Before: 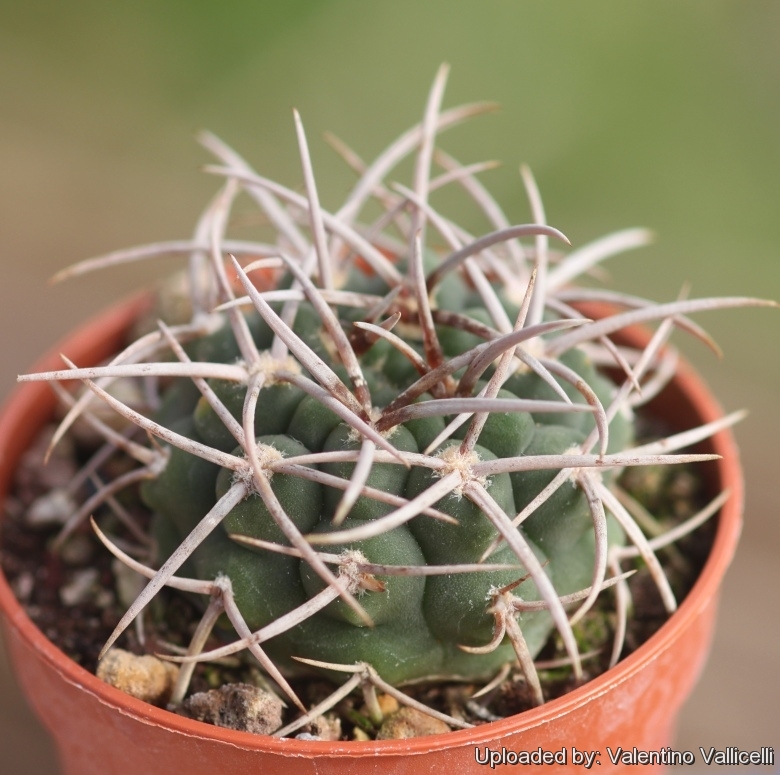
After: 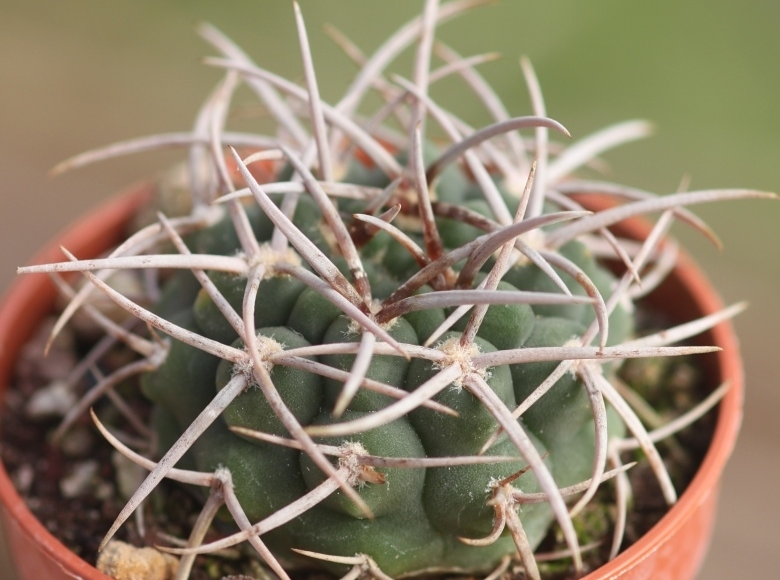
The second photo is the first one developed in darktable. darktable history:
crop: top 13.964%, bottom 11.073%
